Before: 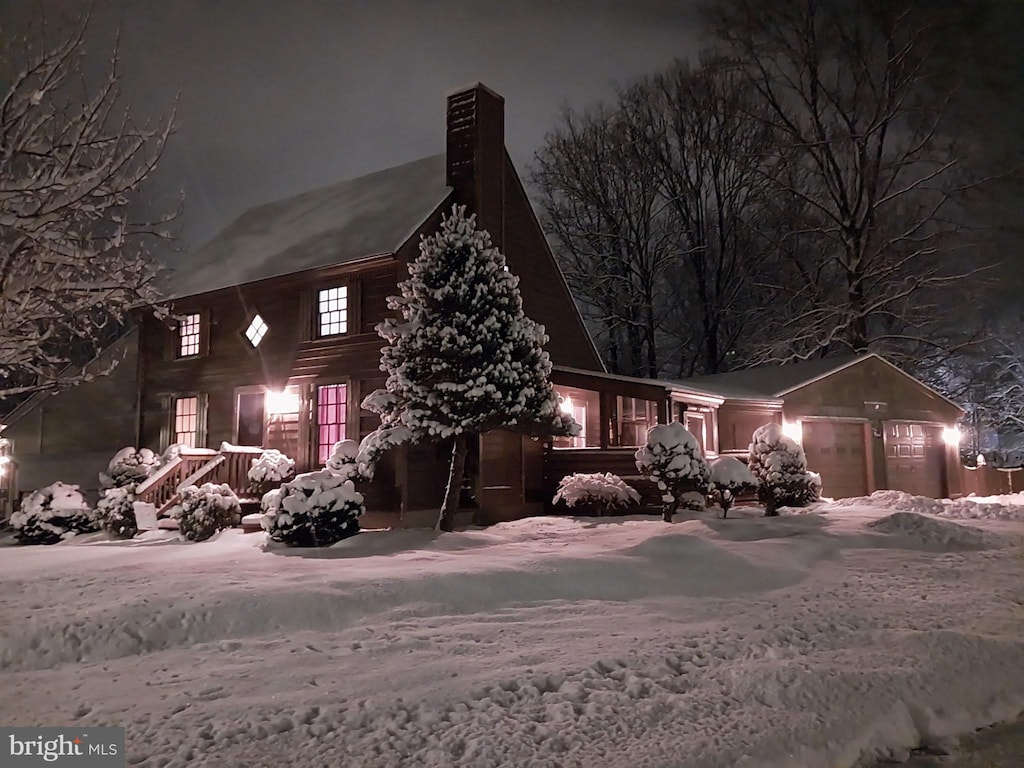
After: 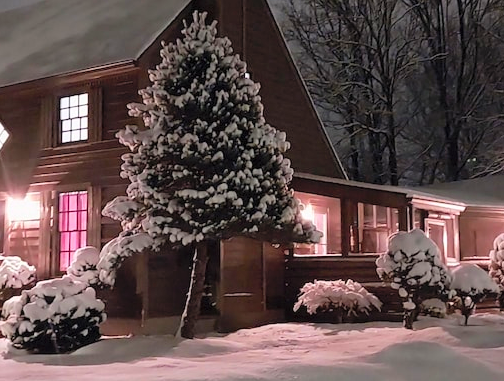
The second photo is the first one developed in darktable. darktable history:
contrast brightness saturation: contrast 0.07, brightness 0.17, saturation 0.416
crop: left 25.351%, top 25.135%, right 25.405%, bottom 25.147%
